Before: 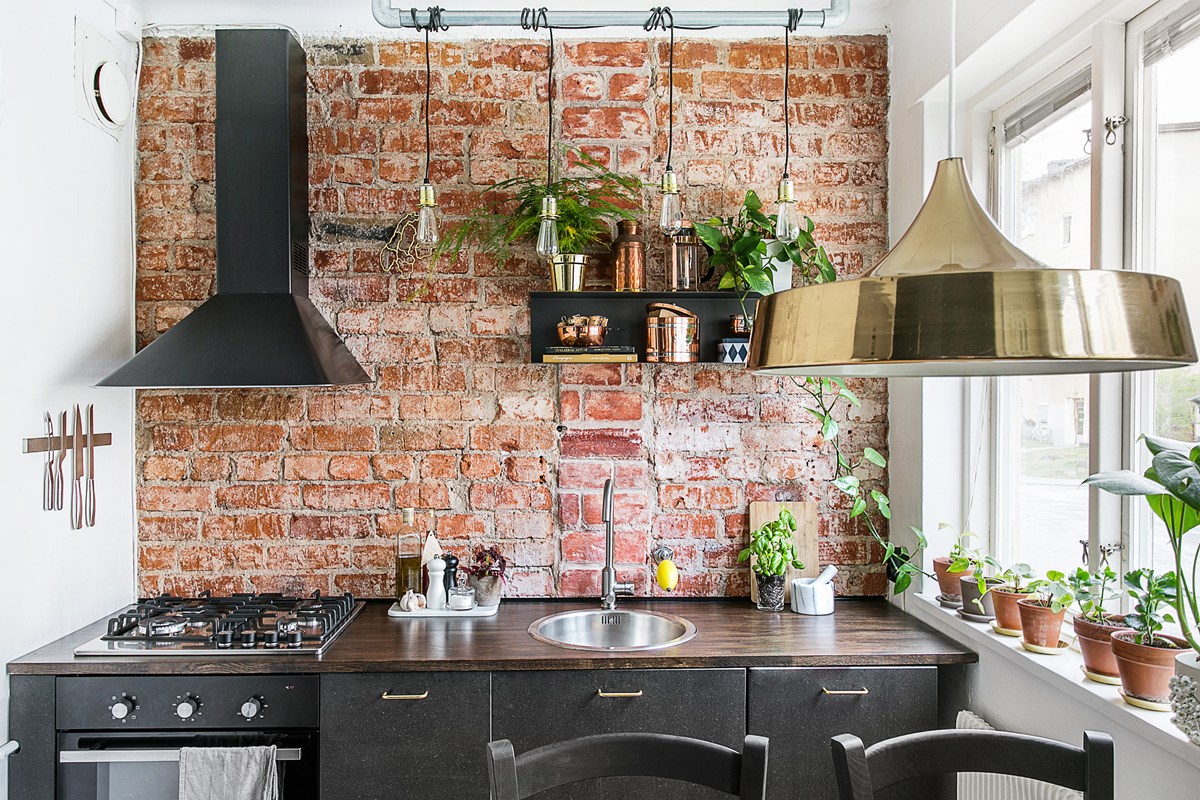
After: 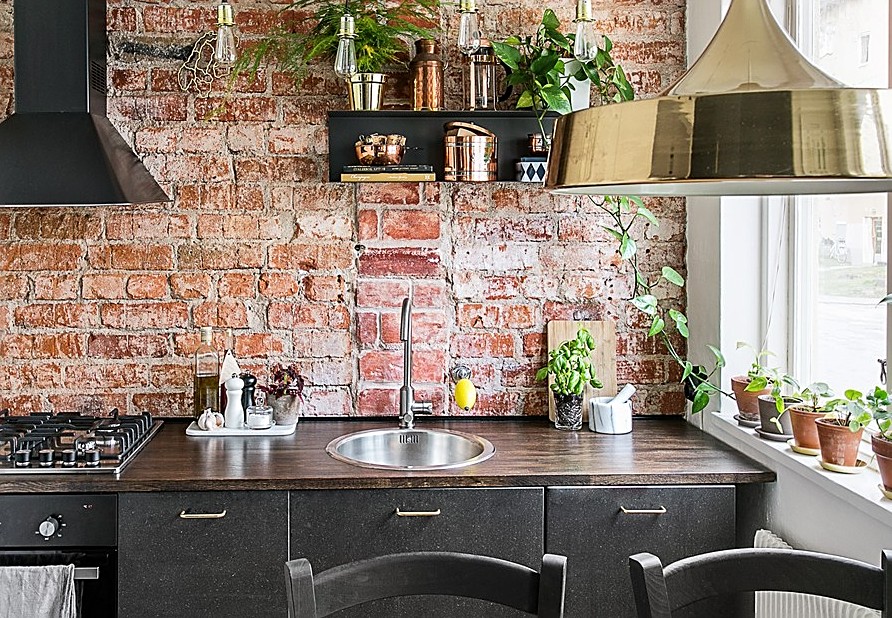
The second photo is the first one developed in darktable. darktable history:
crop: left 16.841%, top 22.669%, right 8.775%
sharpen: on, module defaults
